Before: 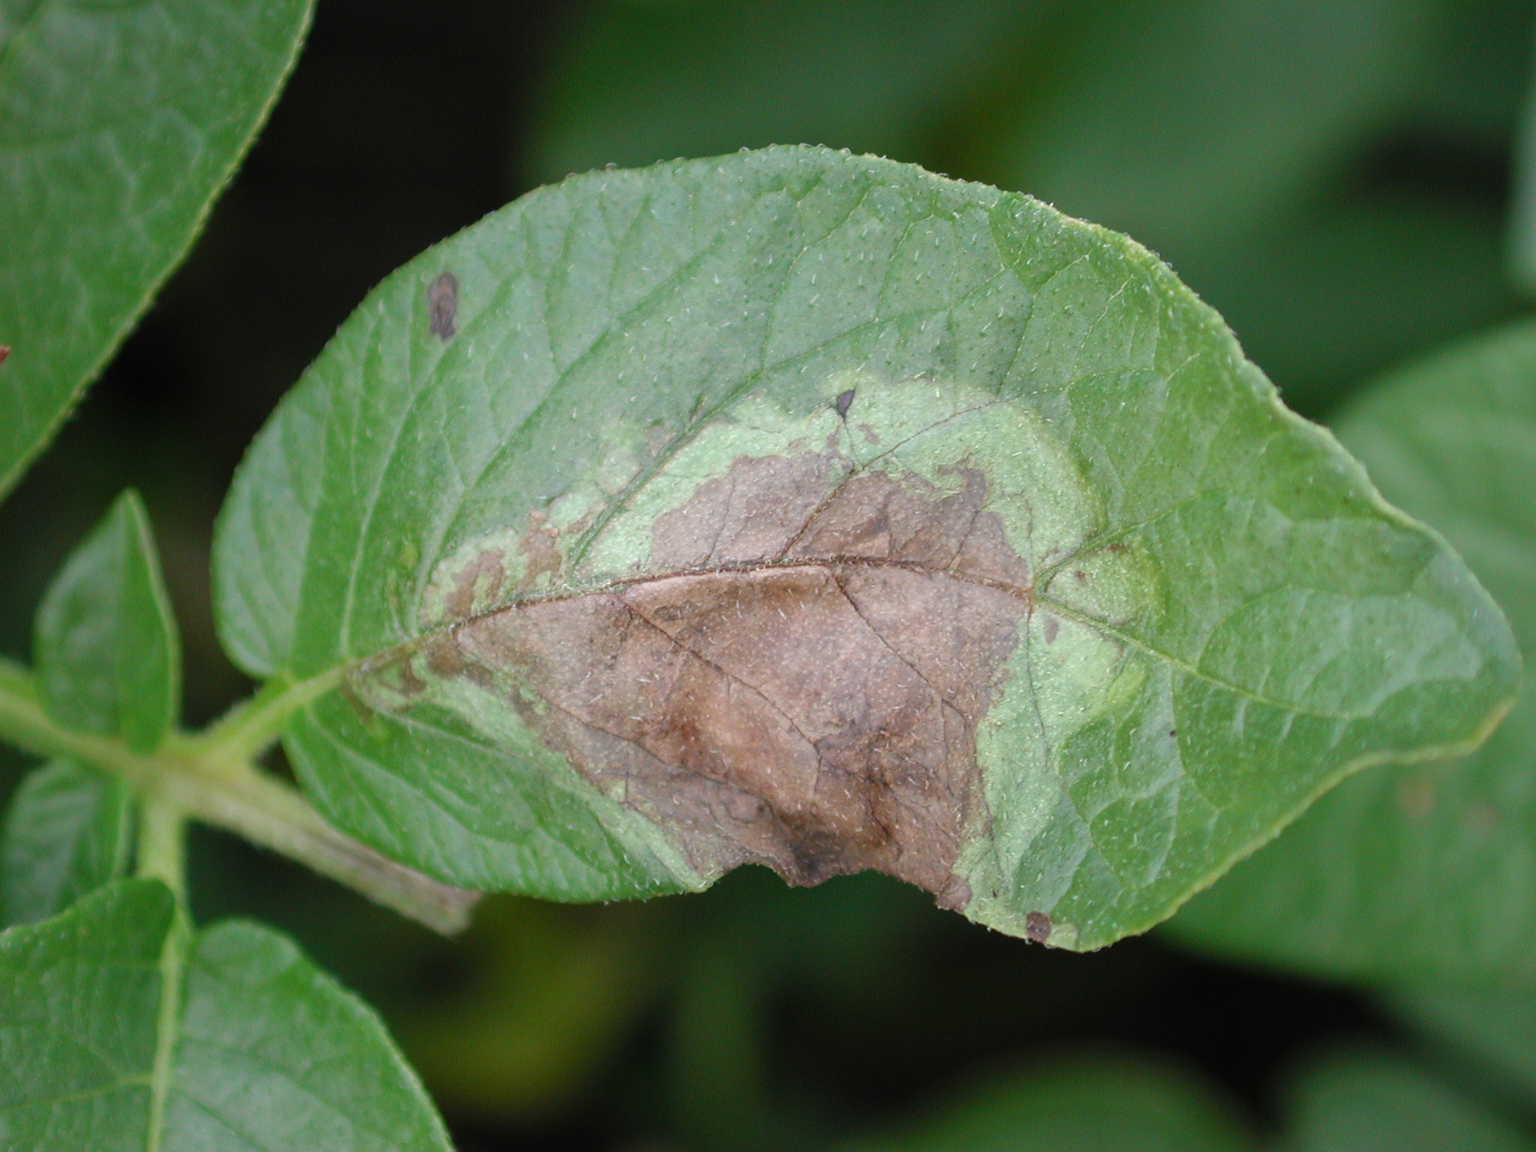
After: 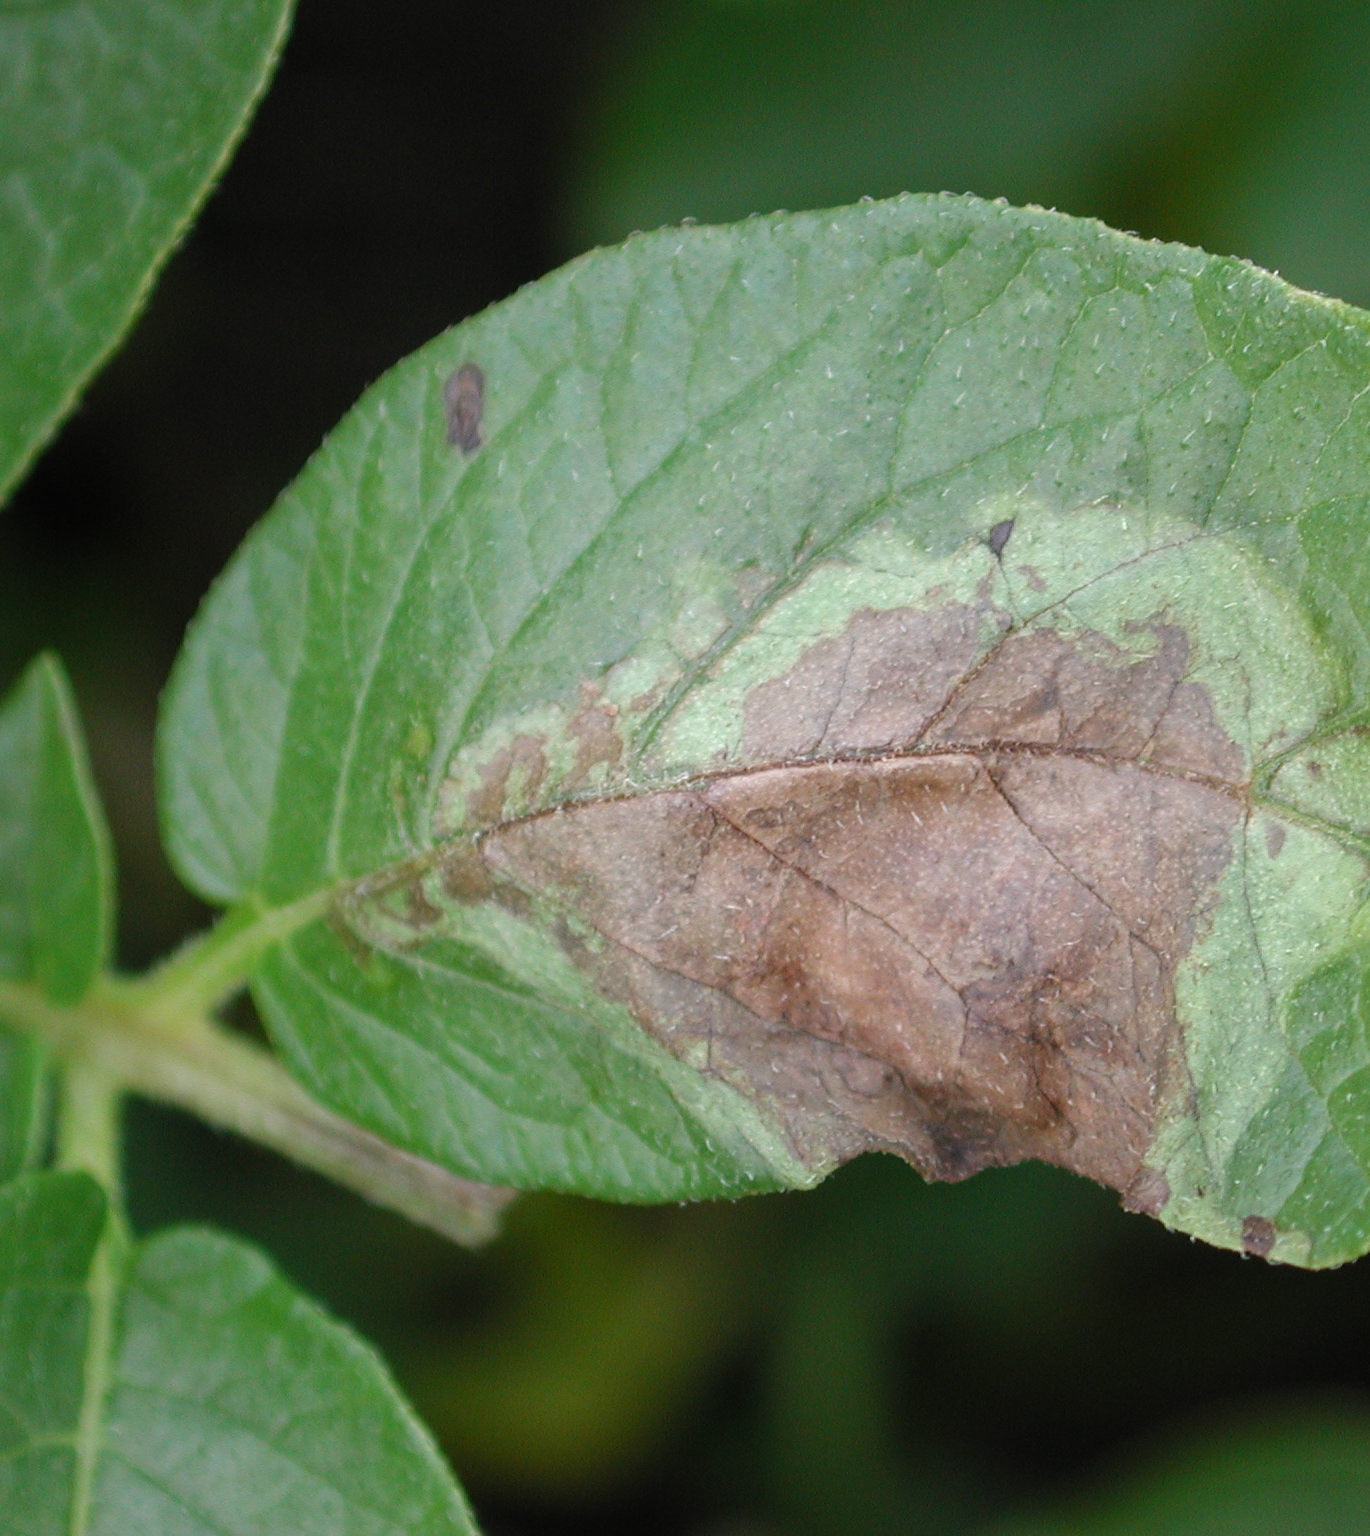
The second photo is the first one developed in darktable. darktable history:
crop and rotate: left 6.169%, right 26.937%
